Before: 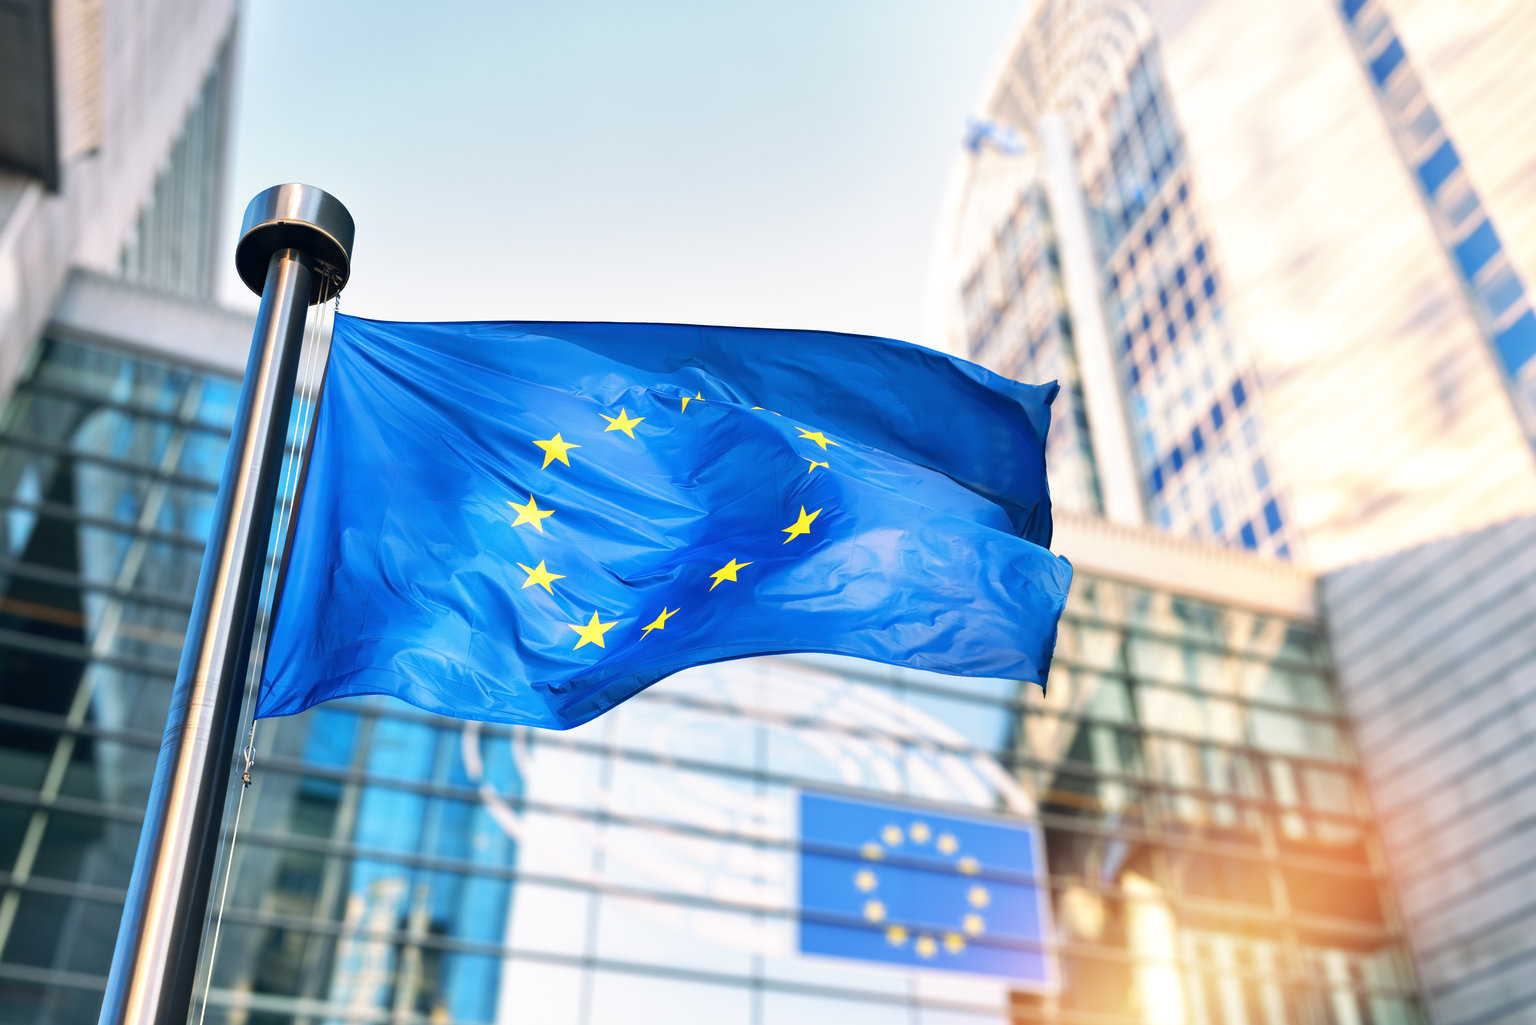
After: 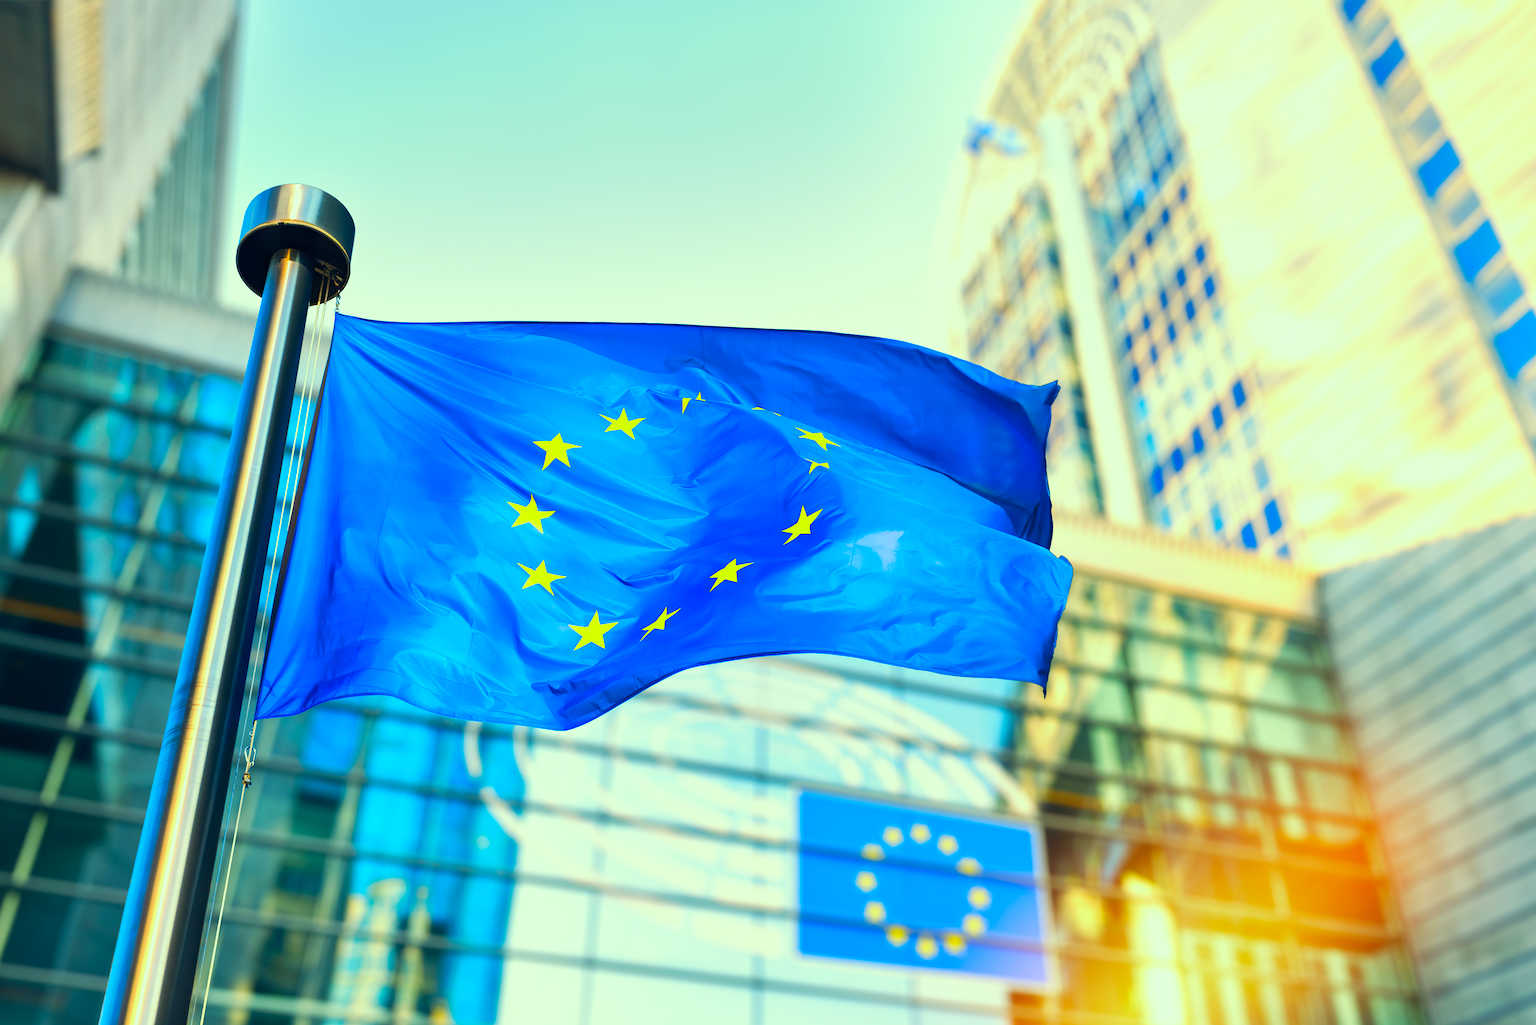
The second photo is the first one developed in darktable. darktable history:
color correction: highlights a* -11.15, highlights b* 9.92, saturation 1.71
